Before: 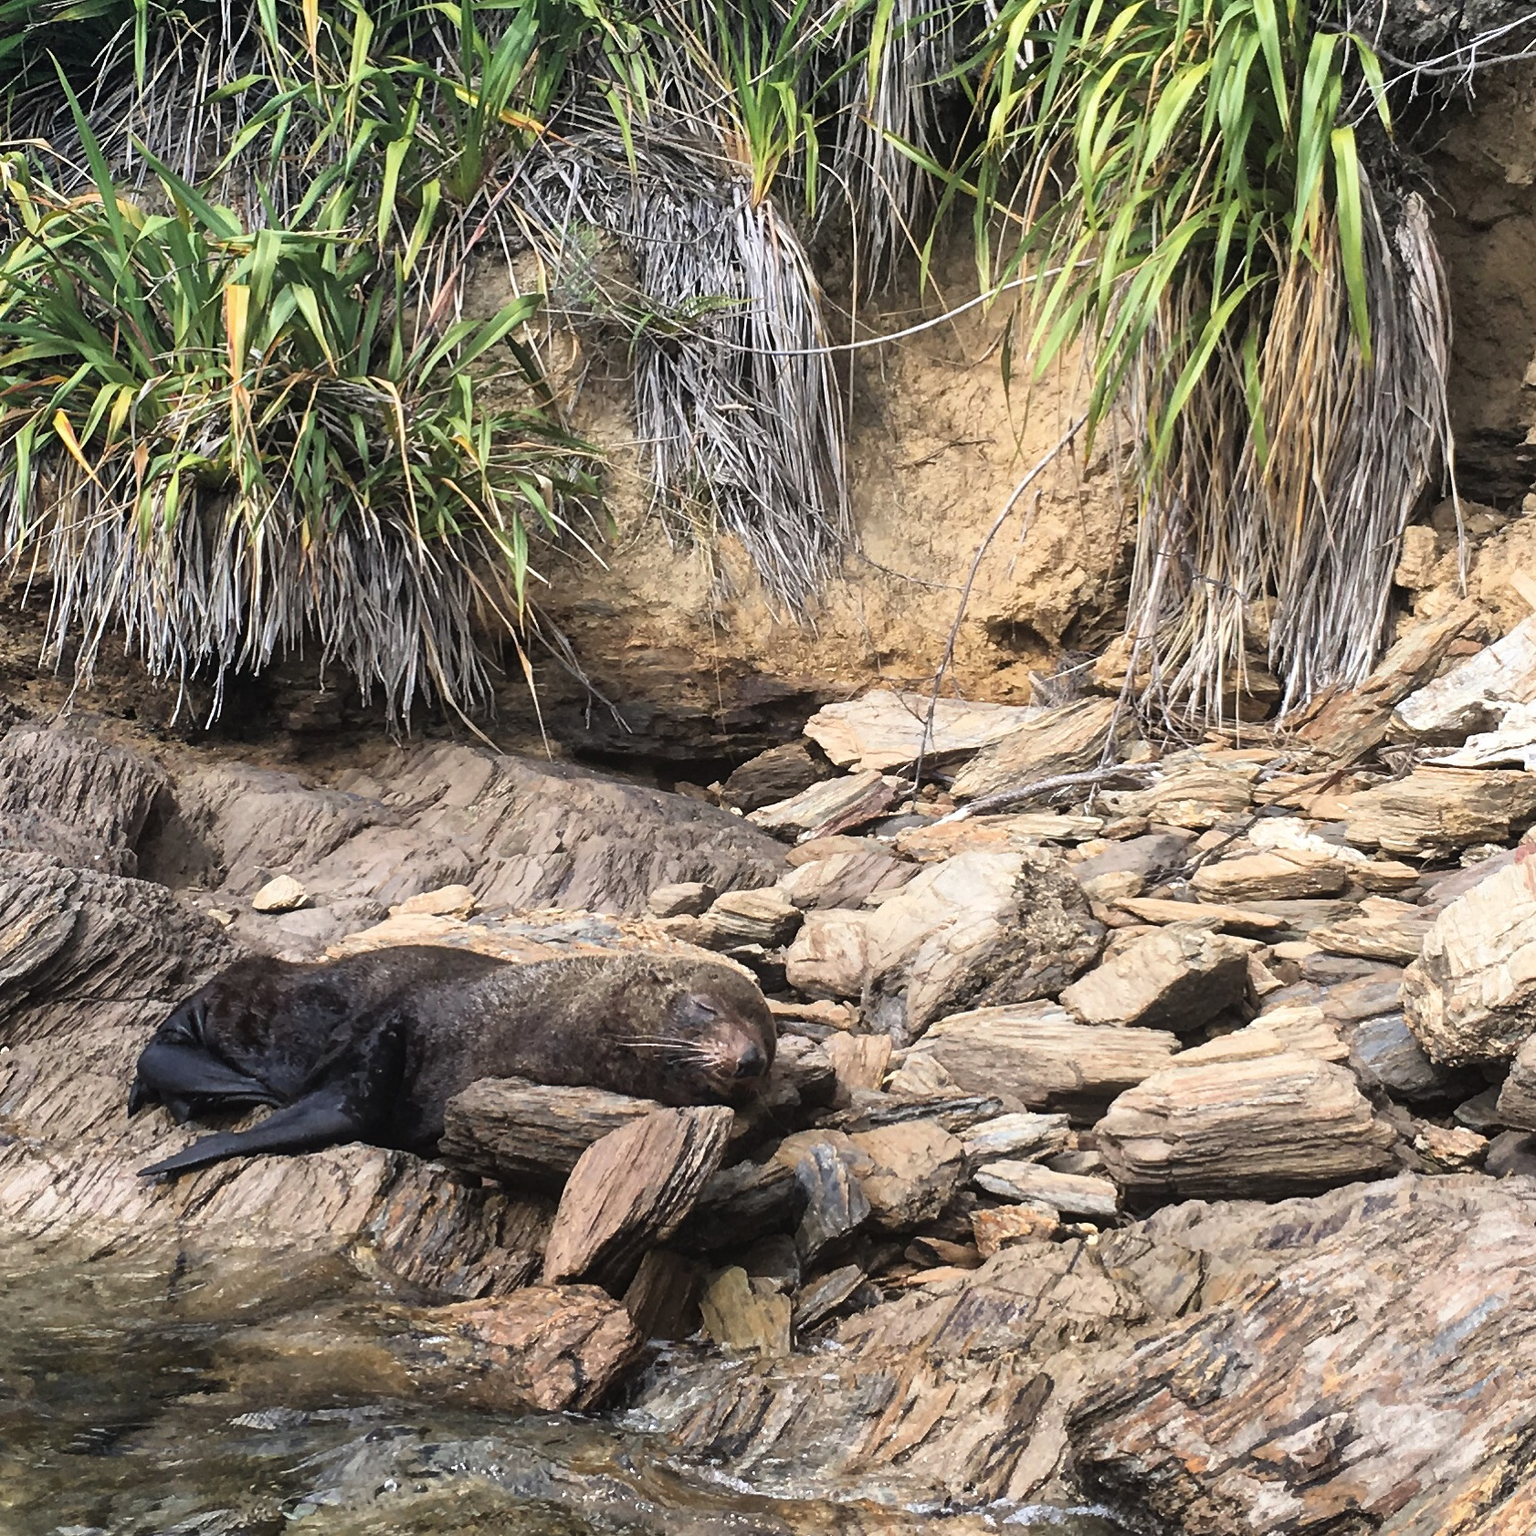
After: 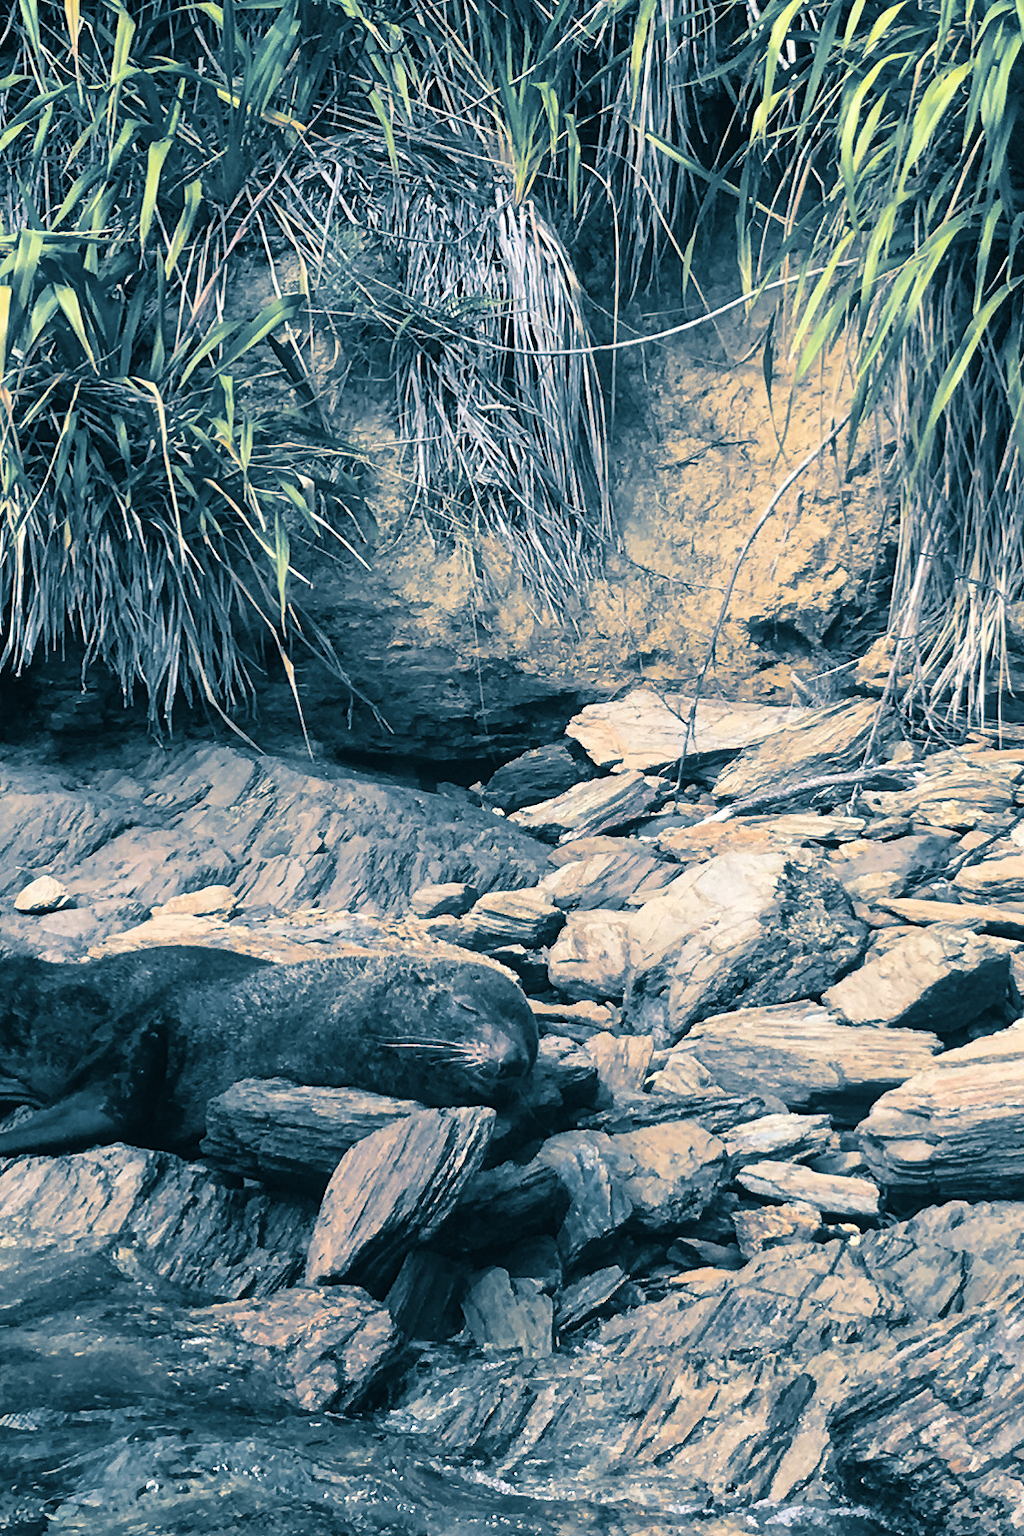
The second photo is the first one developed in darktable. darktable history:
white balance: emerald 1
split-toning: shadows › hue 212.4°, balance -70
crop and rotate: left 15.546%, right 17.787%
